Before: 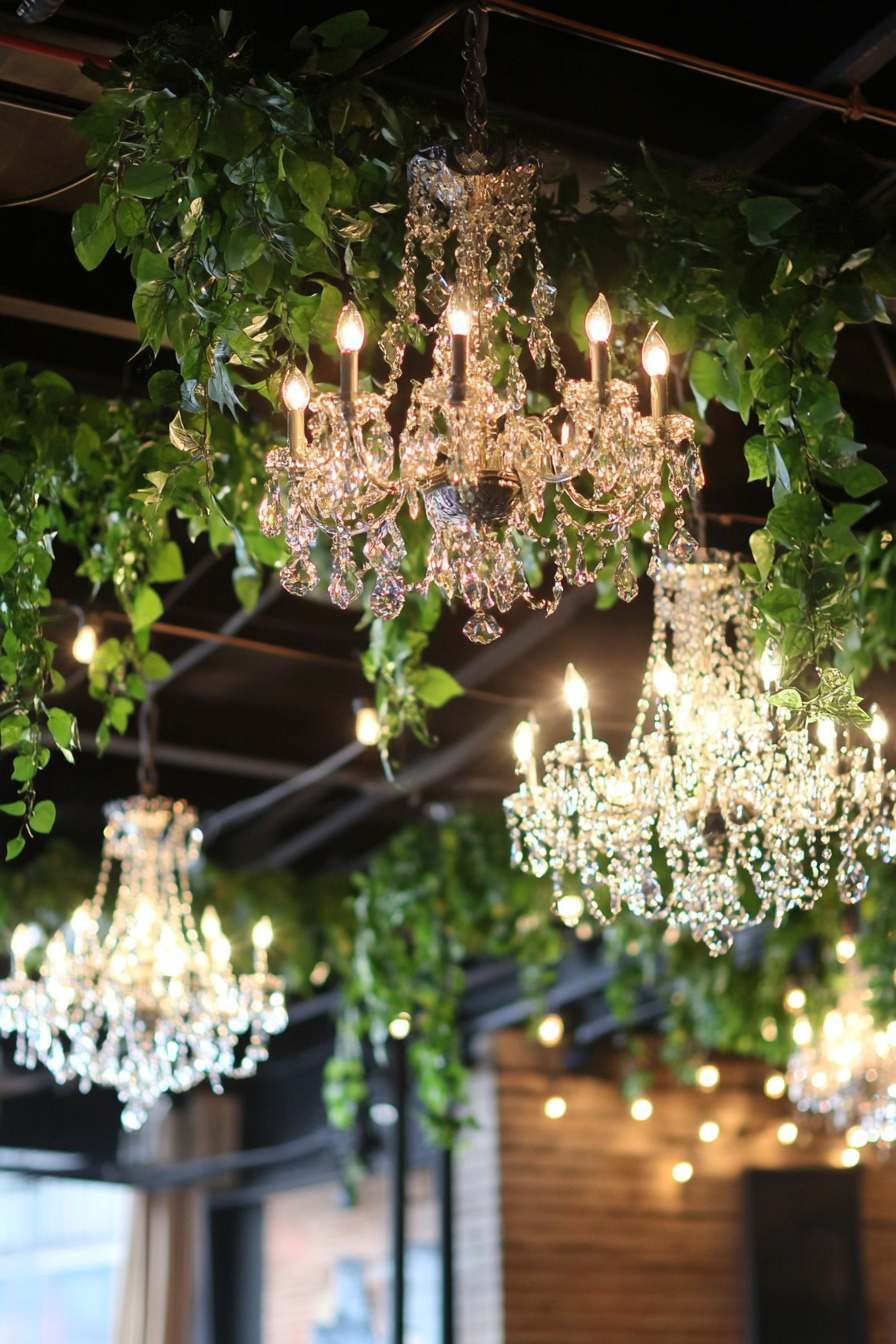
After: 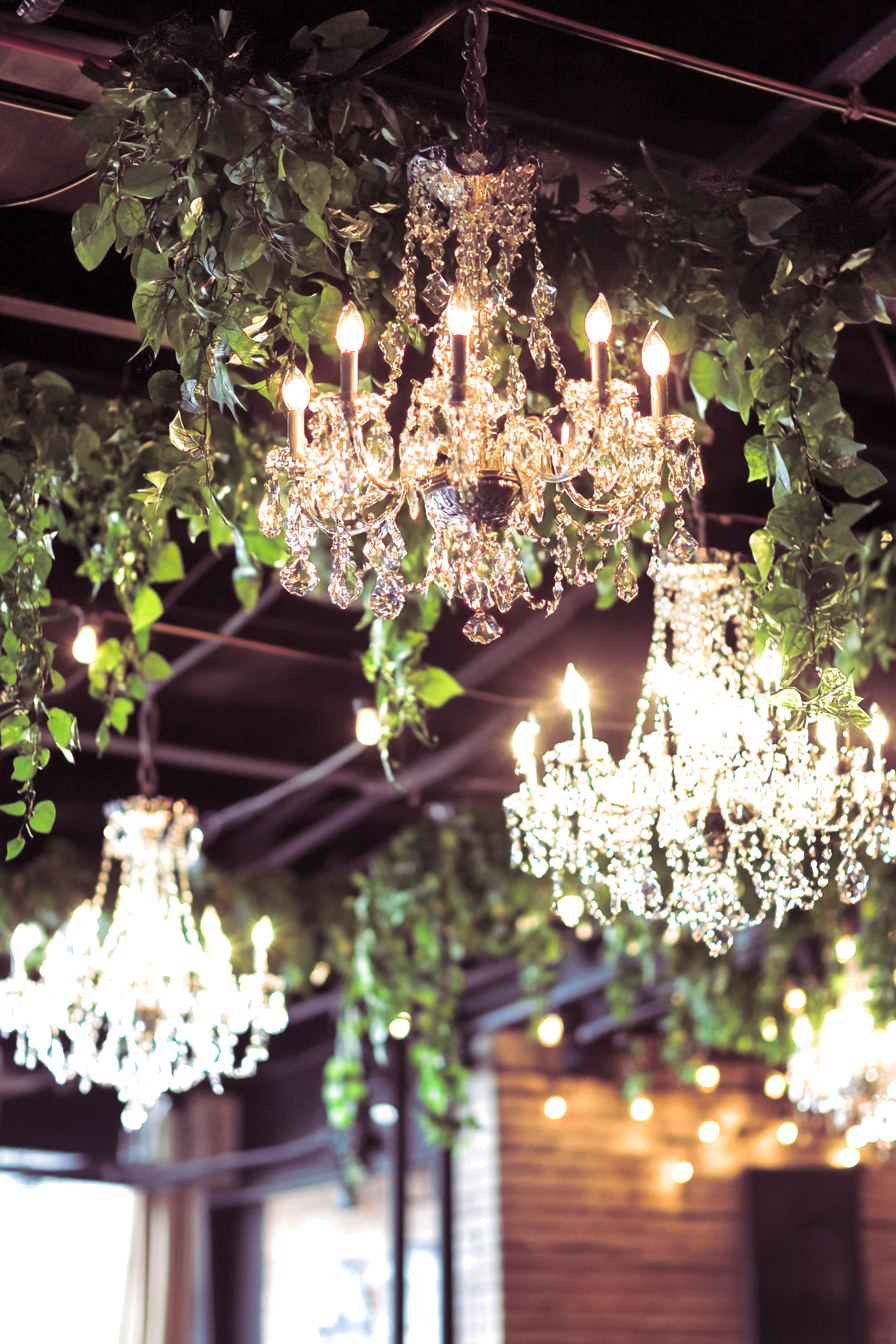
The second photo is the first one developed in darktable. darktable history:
shadows and highlights: shadows 37.27, highlights -28.18, soften with gaussian
split-toning: shadows › hue 316.8°, shadows › saturation 0.47, highlights › hue 201.6°, highlights › saturation 0, balance -41.97, compress 28.01%
local contrast: highlights 100%, shadows 100%, detail 120%, midtone range 0.2
exposure: black level correction 0, exposure 0.7 EV, compensate exposure bias true, compensate highlight preservation false
